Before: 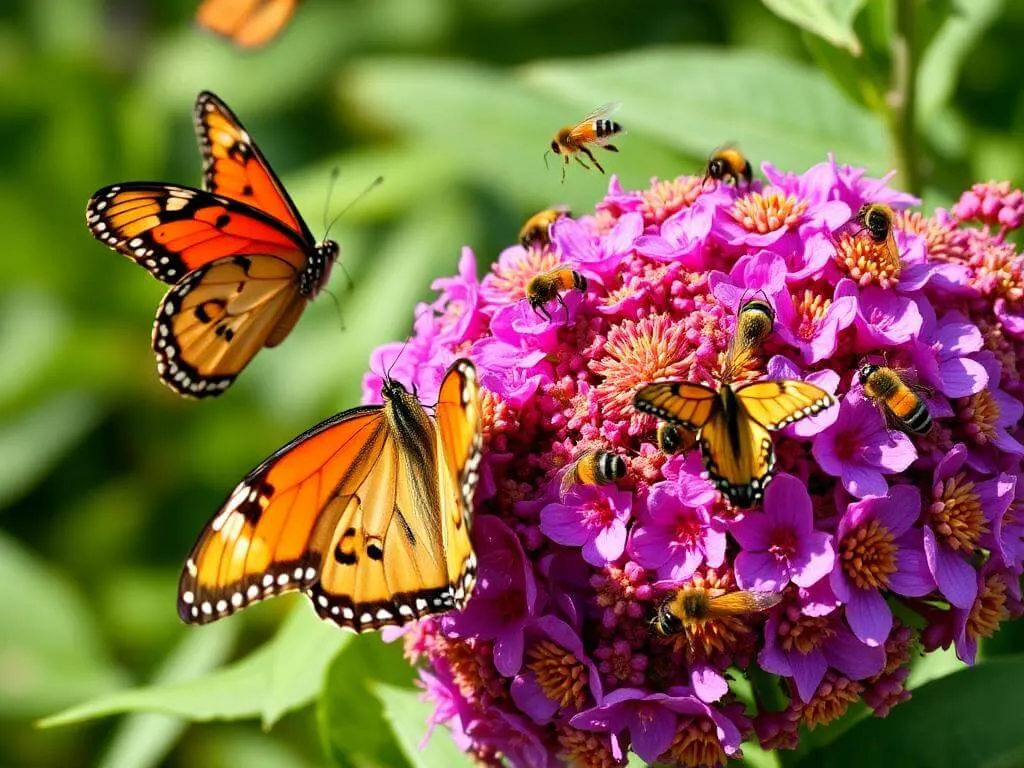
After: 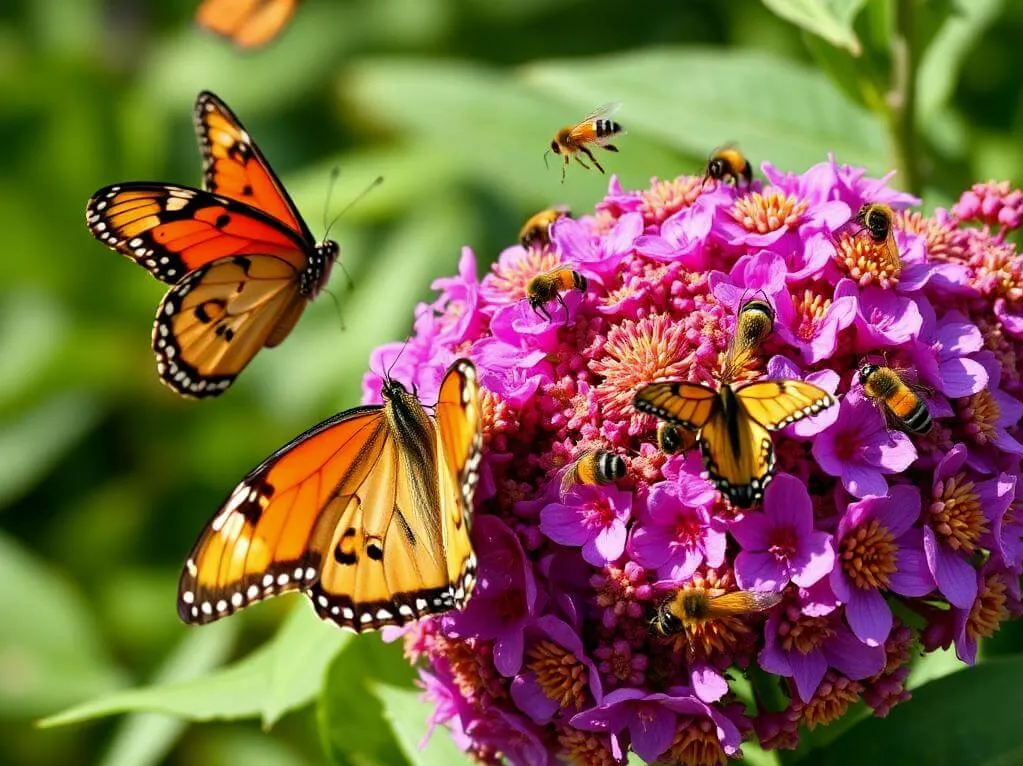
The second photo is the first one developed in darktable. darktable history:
base curve: curves: ch0 [(0, 0) (0.303, 0.277) (1, 1)]
crop: top 0.05%, bottom 0.098%
